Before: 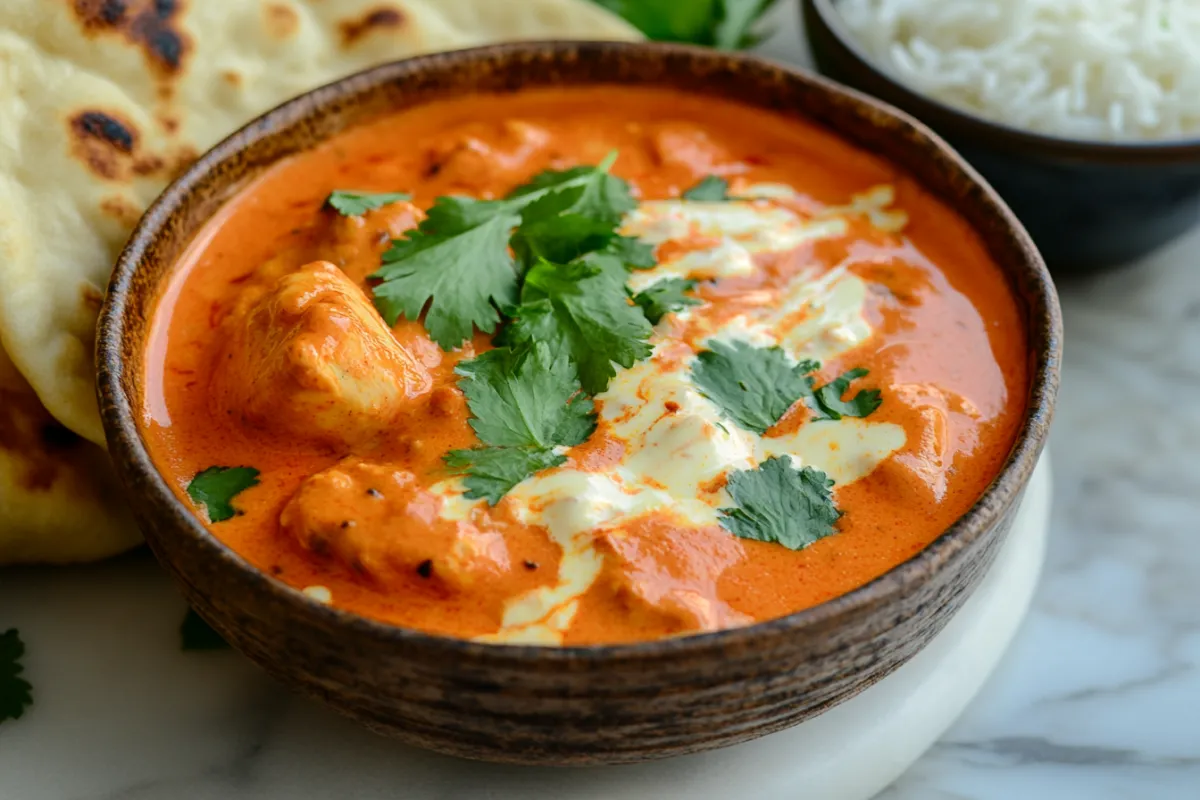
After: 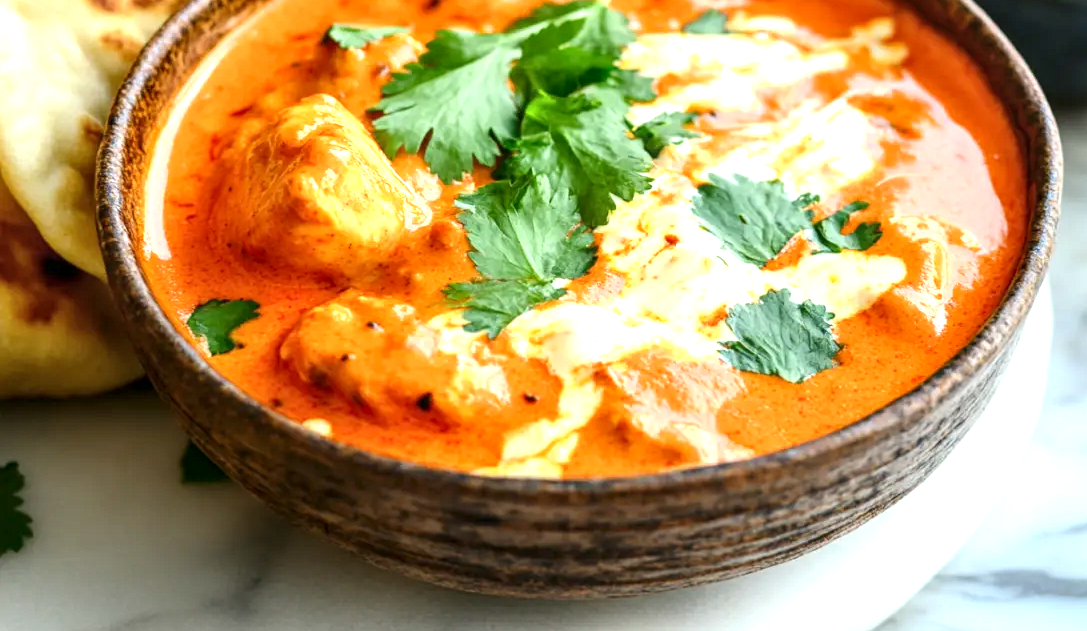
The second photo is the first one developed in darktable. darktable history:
local contrast: on, module defaults
crop: top 20.883%, right 9.396%, bottom 0.239%
exposure: exposure 1.203 EV, compensate exposure bias true, compensate highlight preservation false
